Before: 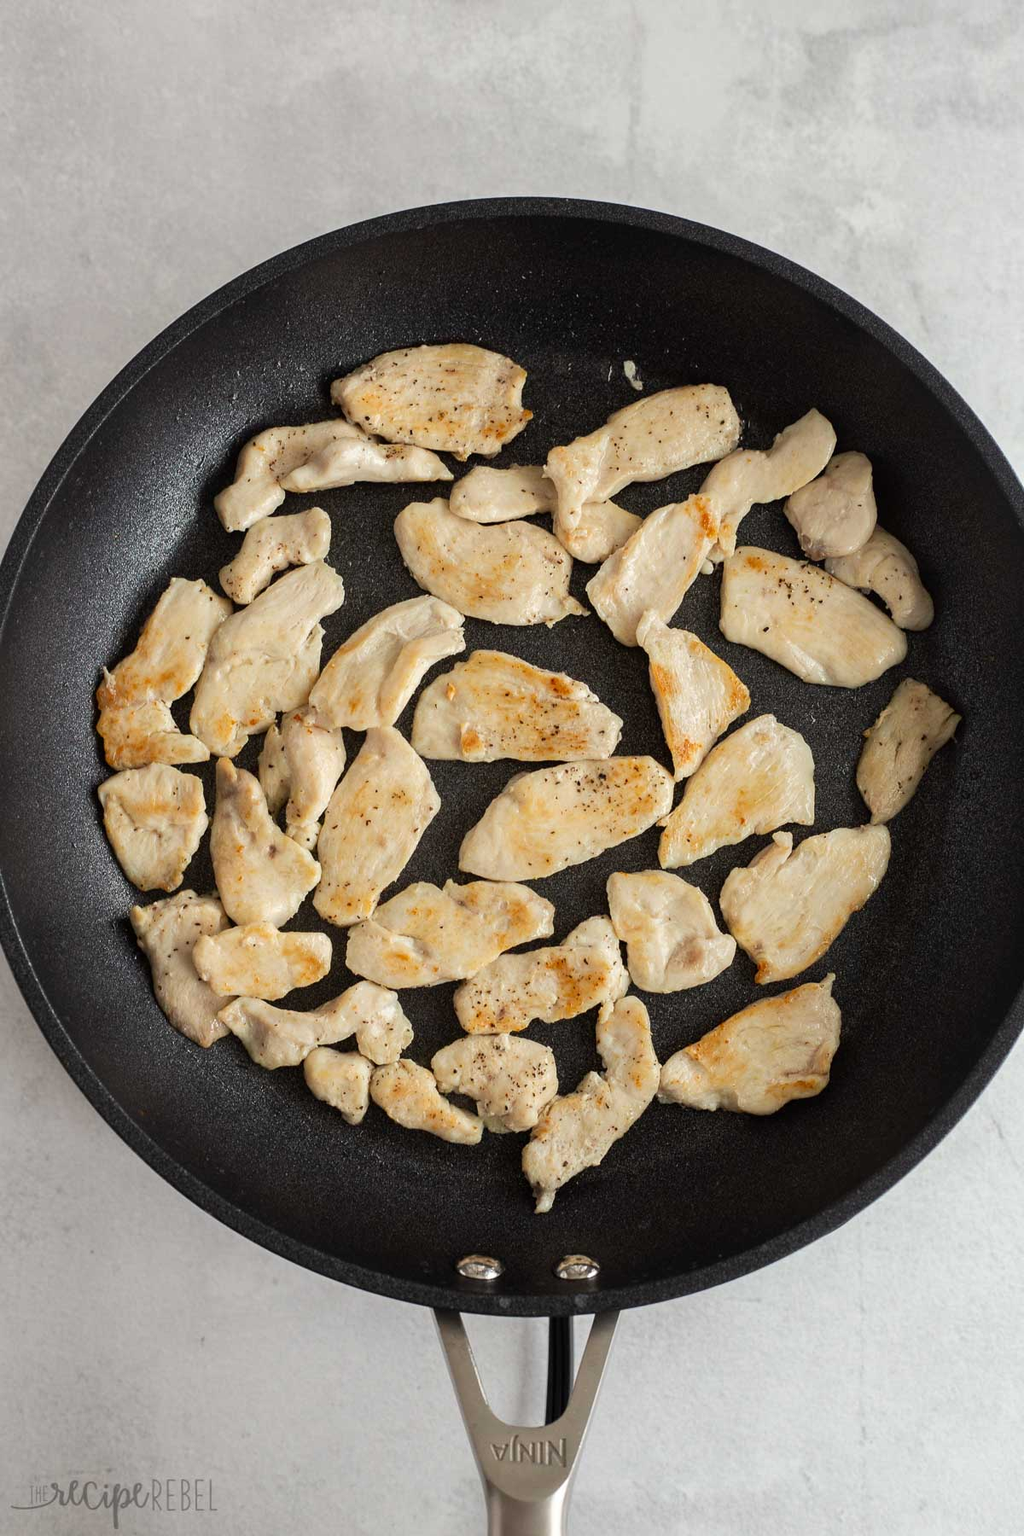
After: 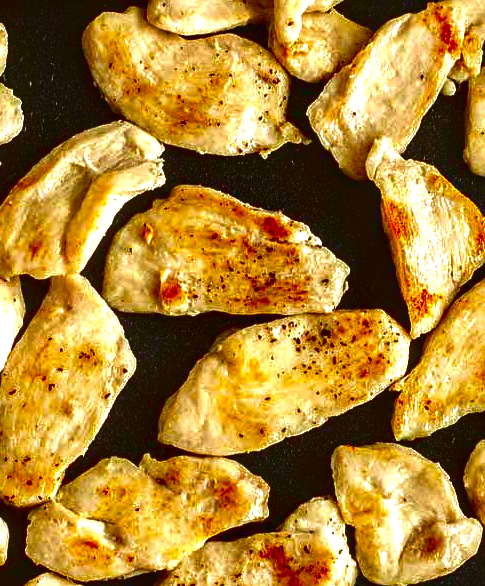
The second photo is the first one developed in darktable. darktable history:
local contrast: on, module defaults
contrast brightness saturation: brightness -0.984, saturation 0.998
exposure: exposure 0.701 EV, compensate exposure bias true, compensate highlight preservation false
velvia: on, module defaults
crop: left 31.744%, top 32.107%, right 27.804%, bottom 35.313%
sharpen: amount 0.207
